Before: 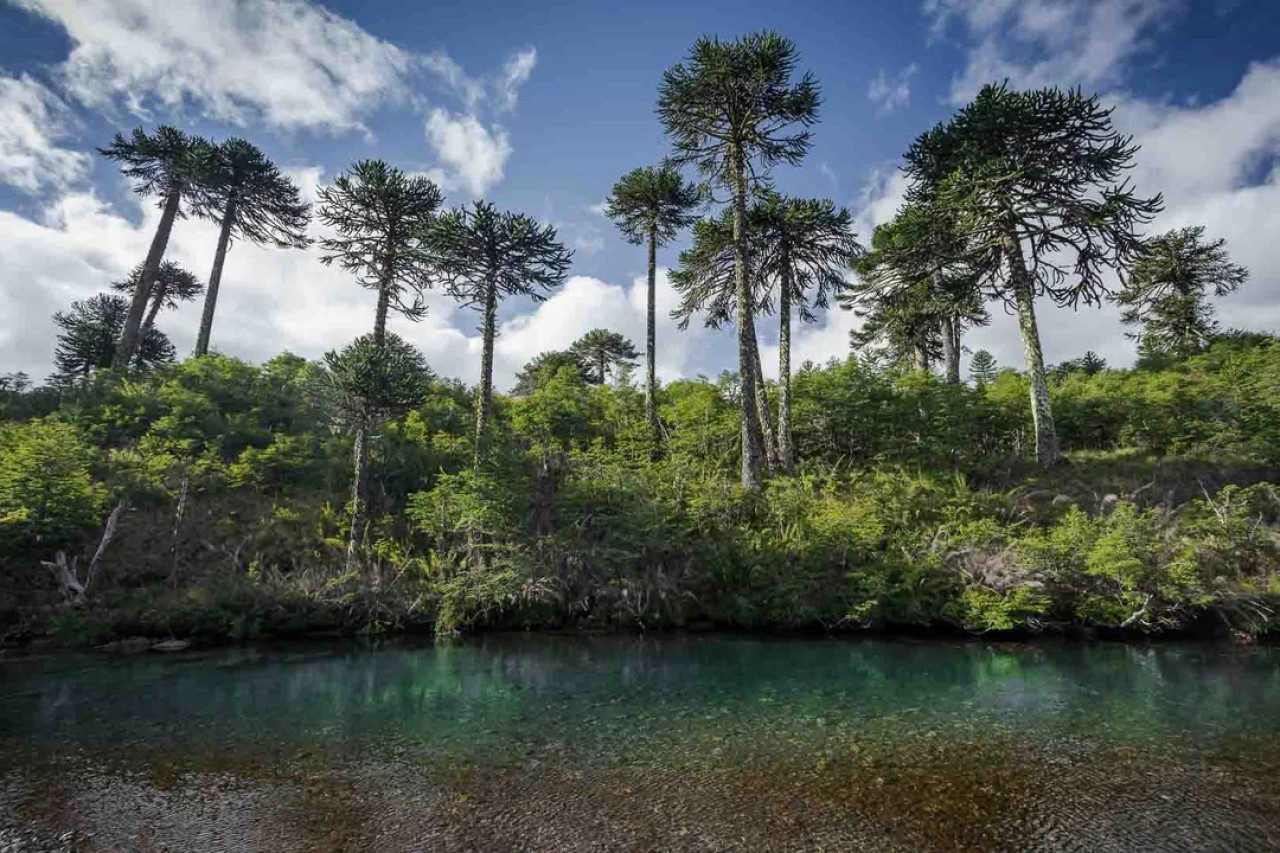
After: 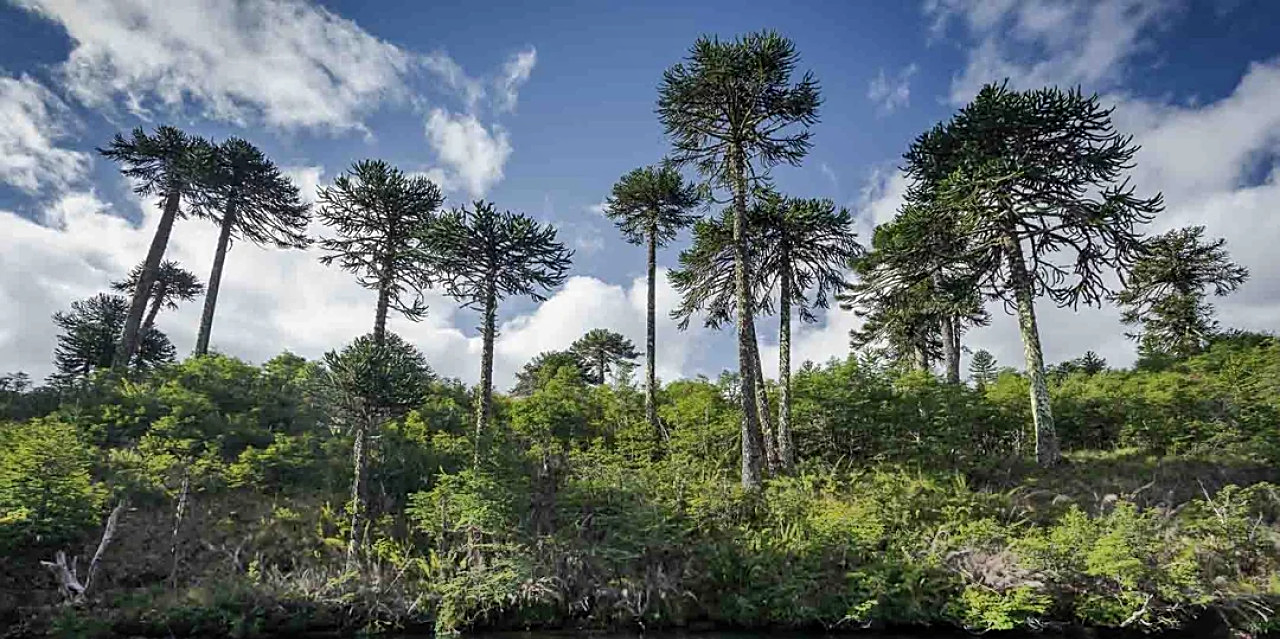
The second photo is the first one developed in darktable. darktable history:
sharpen: on, module defaults
shadows and highlights: low approximation 0.01, soften with gaussian
crop: bottom 24.992%
